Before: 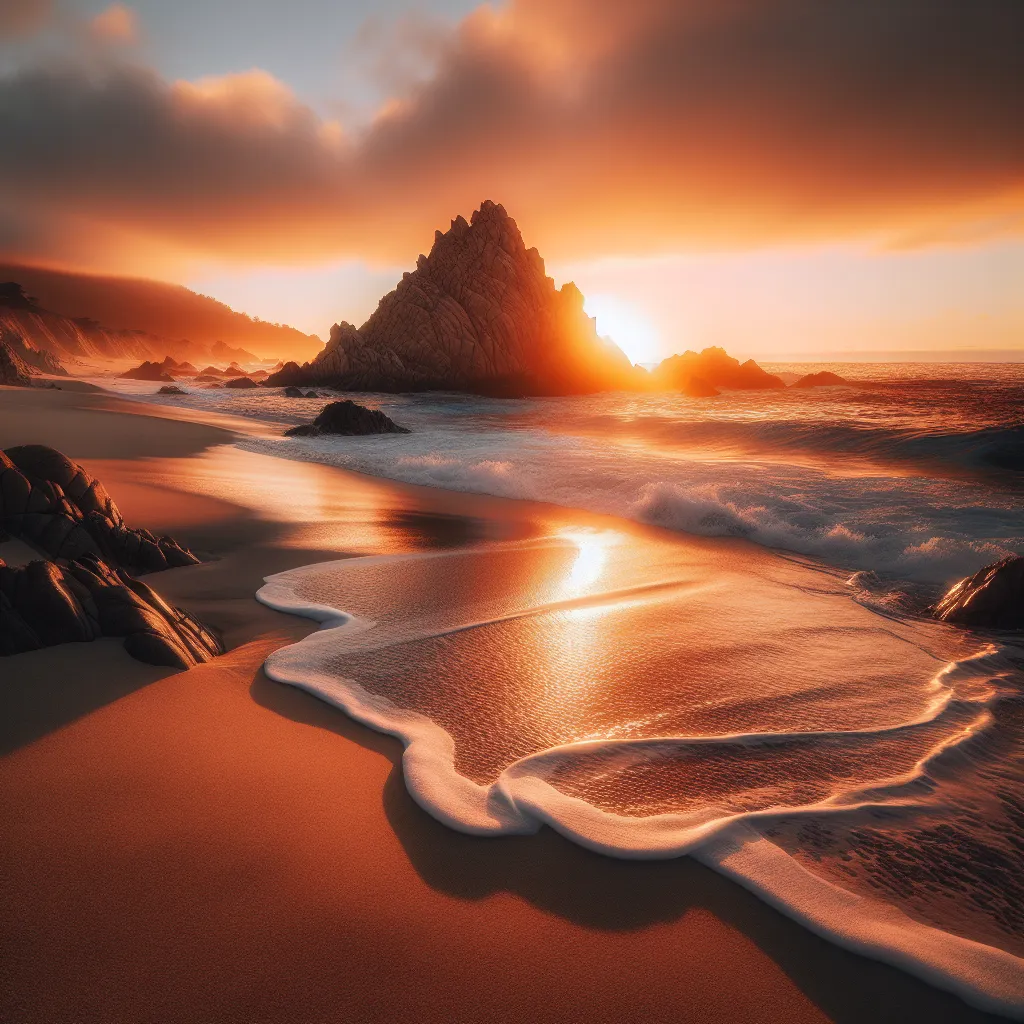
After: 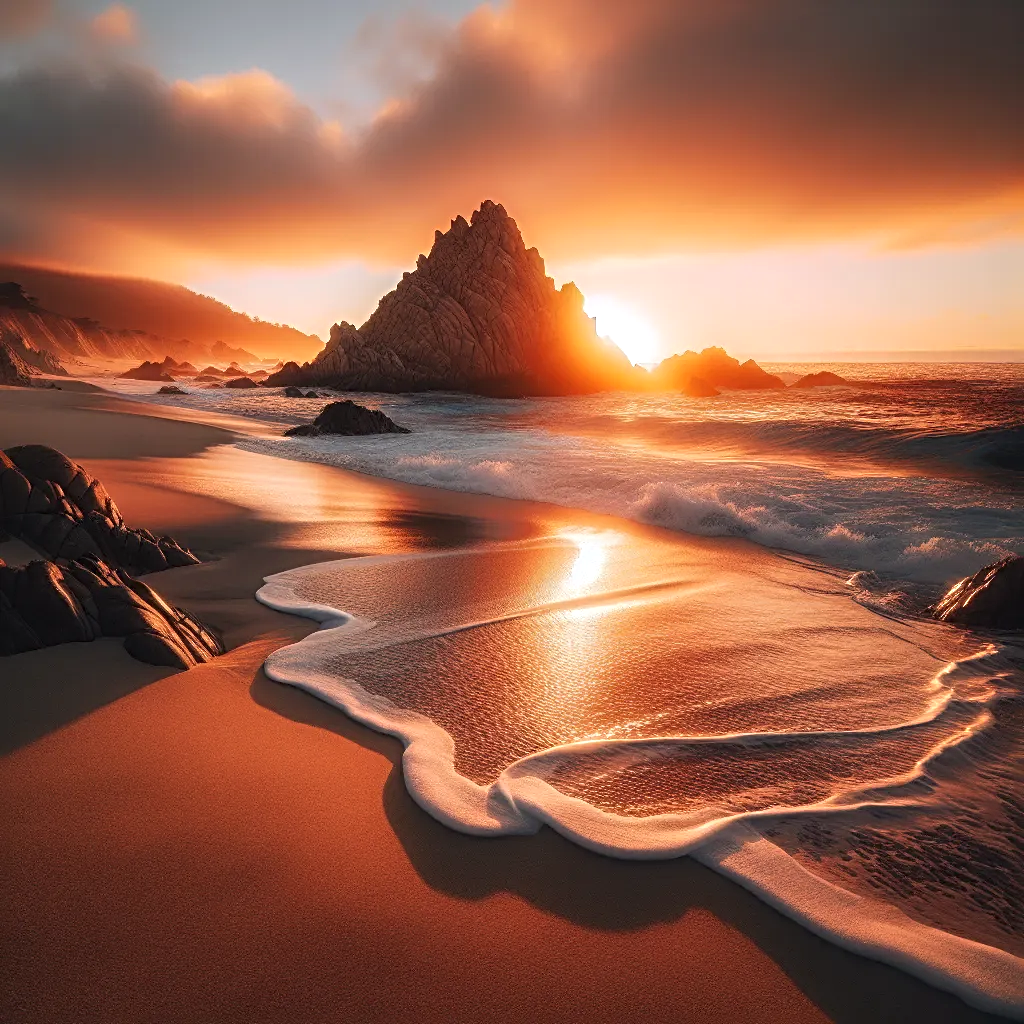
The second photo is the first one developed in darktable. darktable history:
exposure: exposure 0.128 EV, compensate highlight preservation false
sharpen: radius 4
